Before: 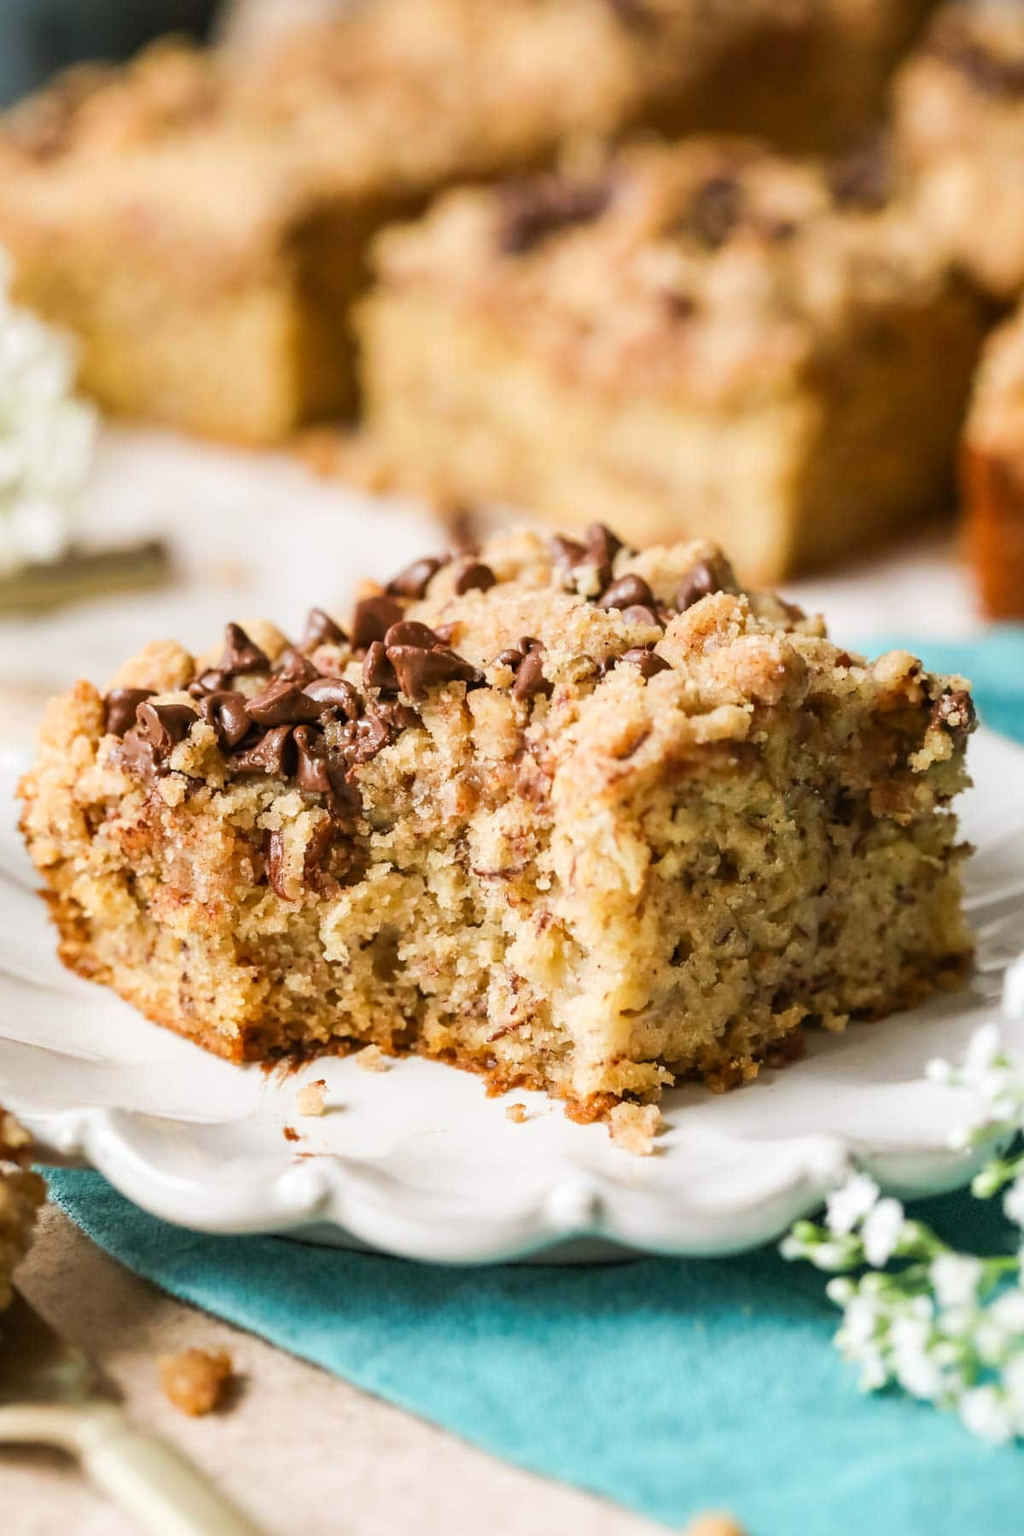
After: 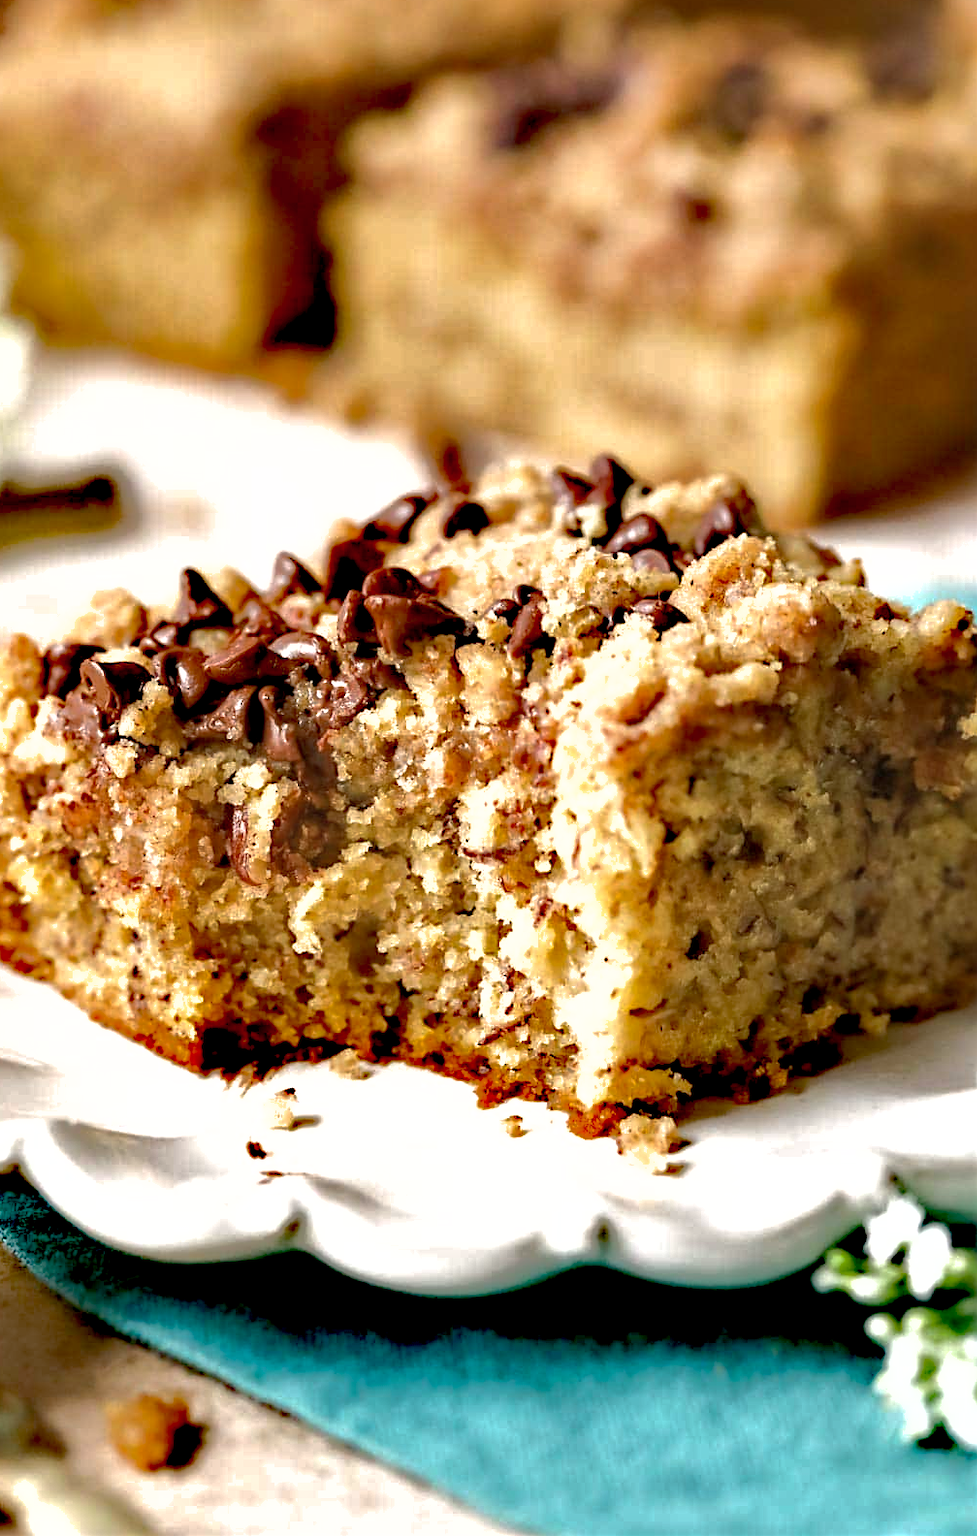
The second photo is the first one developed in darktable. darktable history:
shadows and highlights: shadows 40.08, highlights -60.1
crop: left 6.419%, top 7.995%, right 9.523%, bottom 3.978%
base curve: curves: ch0 [(0, 0) (0.595, 0.418) (1, 1)], fusion 1, preserve colors average RGB
